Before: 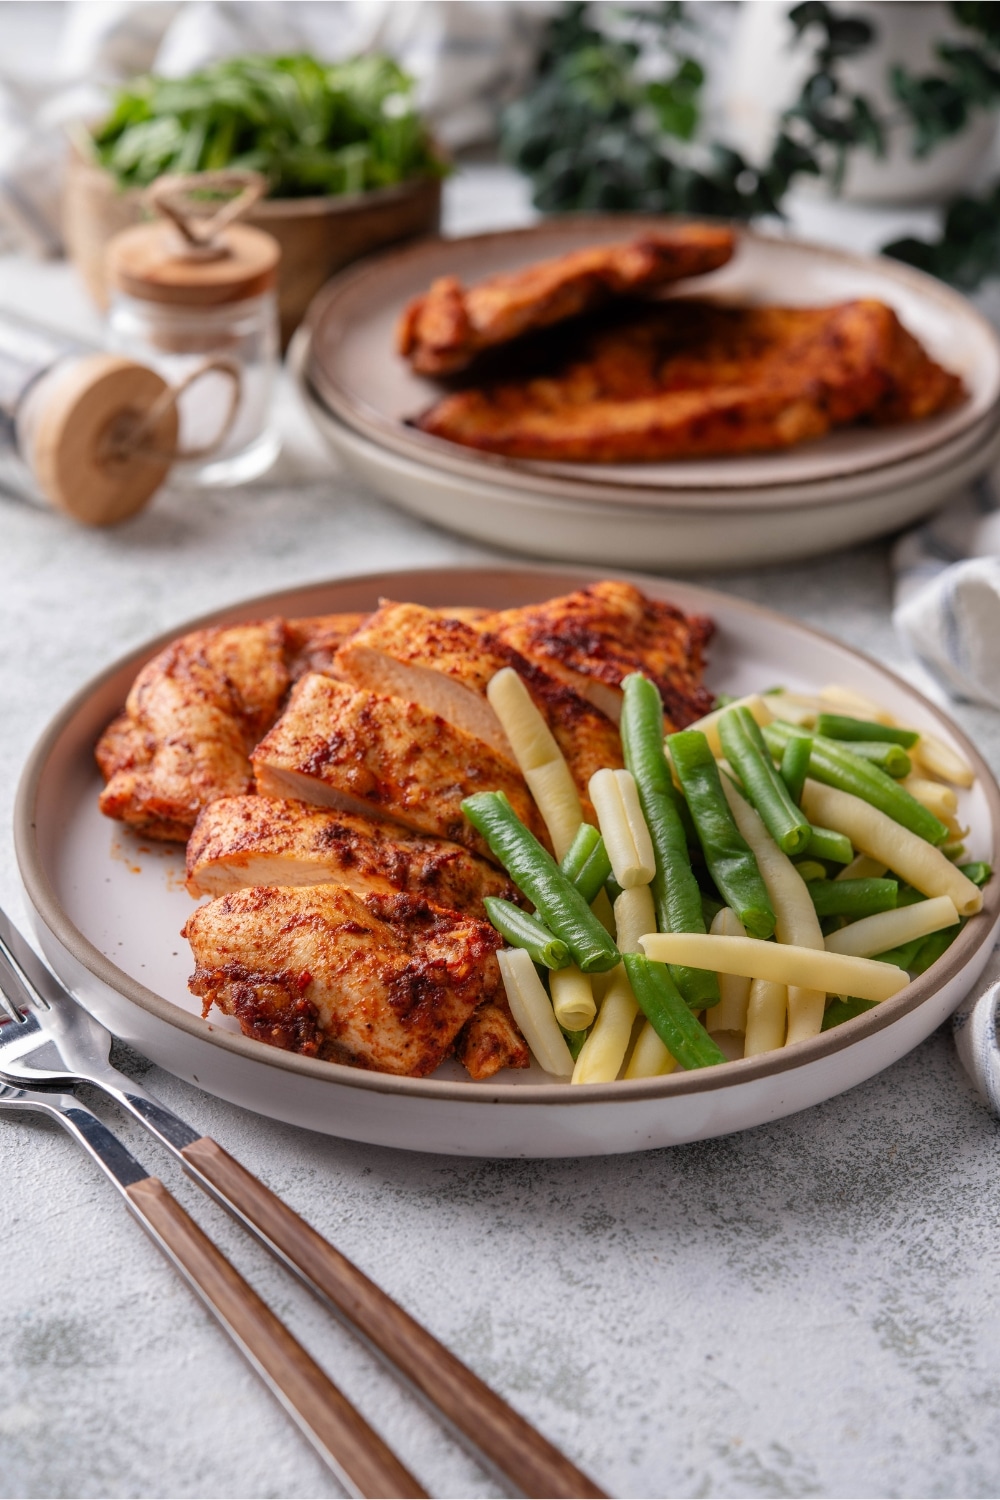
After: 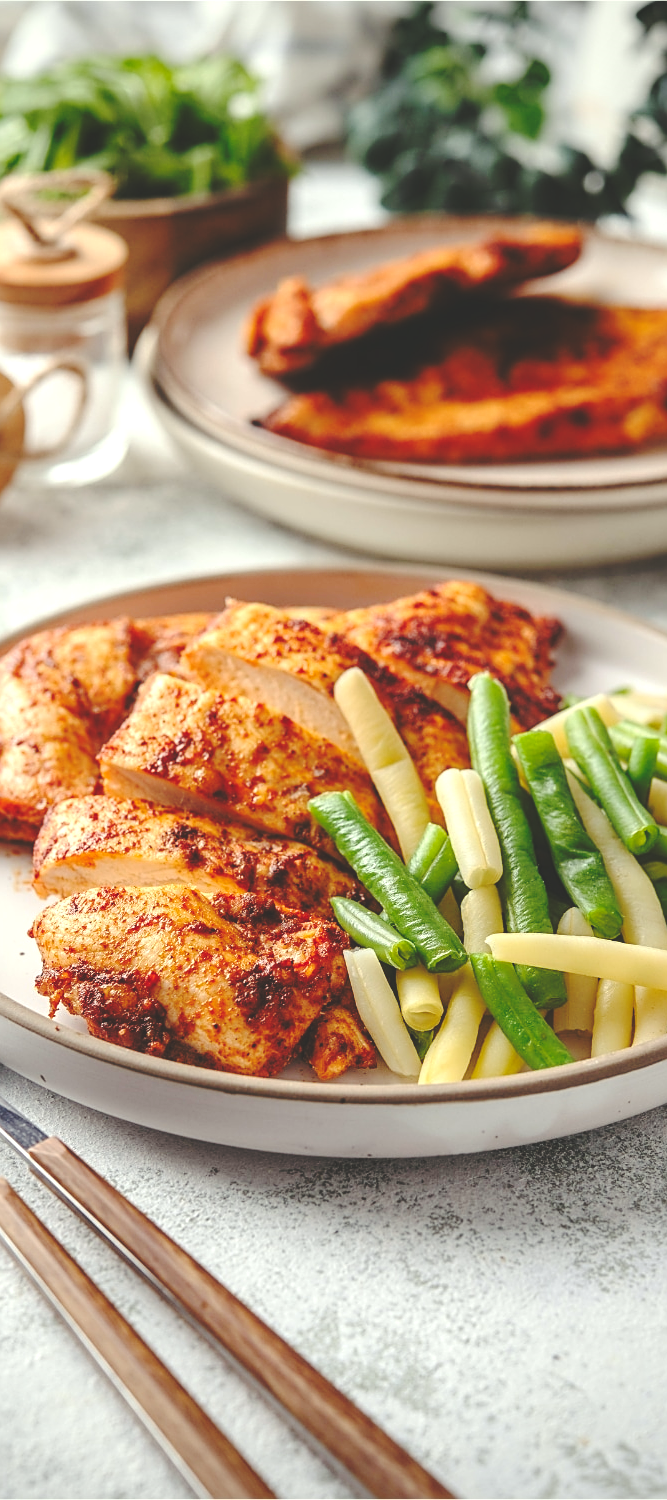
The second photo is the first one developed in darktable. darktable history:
crop and rotate: left 15.4%, right 17.821%
sharpen: on, module defaults
exposure: exposure 0.611 EV, compensate highlight preservation false
base curve: curves: ch0 [(0, 0.024) (0.055, 0.065) (0.121, 0.166) (0.236, 0.319) (0.693, 0.726) (1, 1)], preserve colors none
vignetting: fall-off radius 60.8%, brightness -0.583, saturation -0.115, unbound false
color correction: highlights a* -4.36, highlights b* 6.64
